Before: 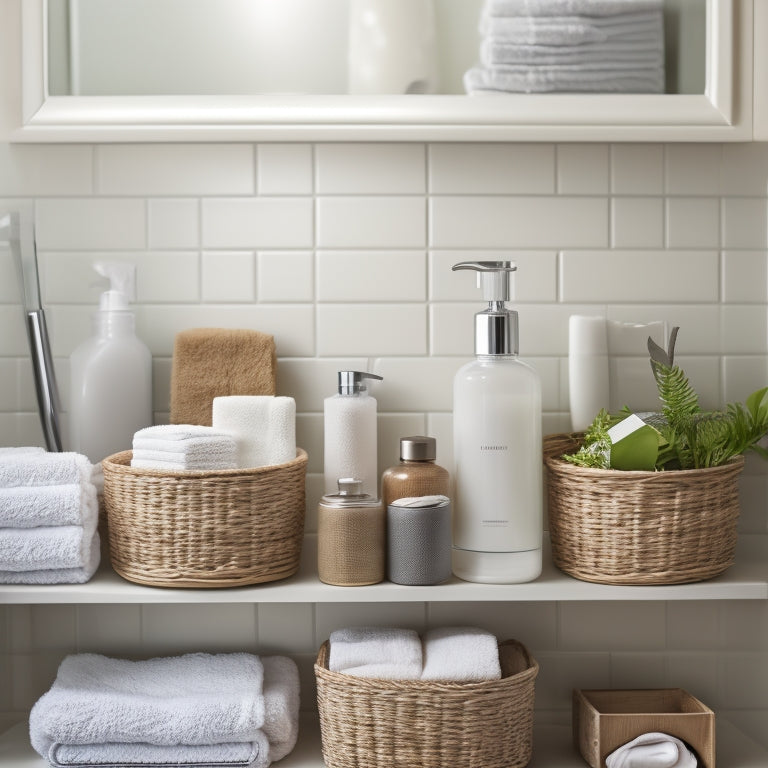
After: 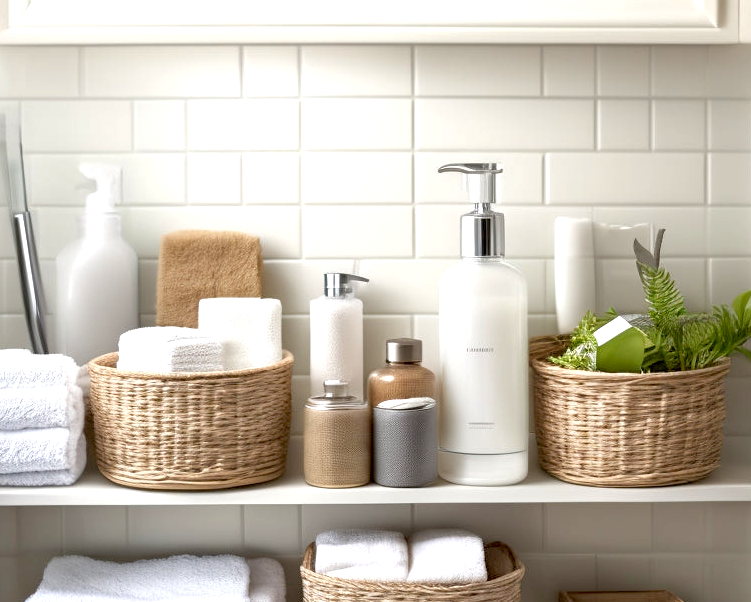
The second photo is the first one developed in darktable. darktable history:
crop and rotate: left 1.872%, top 12.763%, right 0.265%, bottom 8.778%
exposure: black level correction 0.012, exposure 0.695 EV, compensate highlight preservation false
shadows and highlights: shadows 25.05, highlights -23.99
